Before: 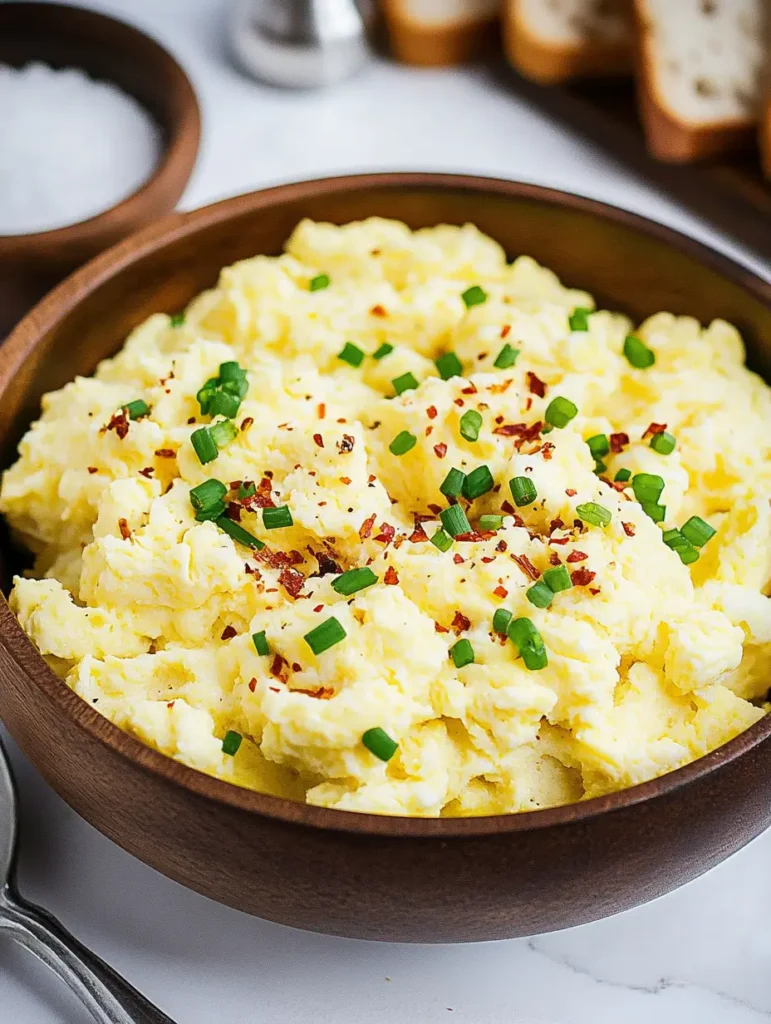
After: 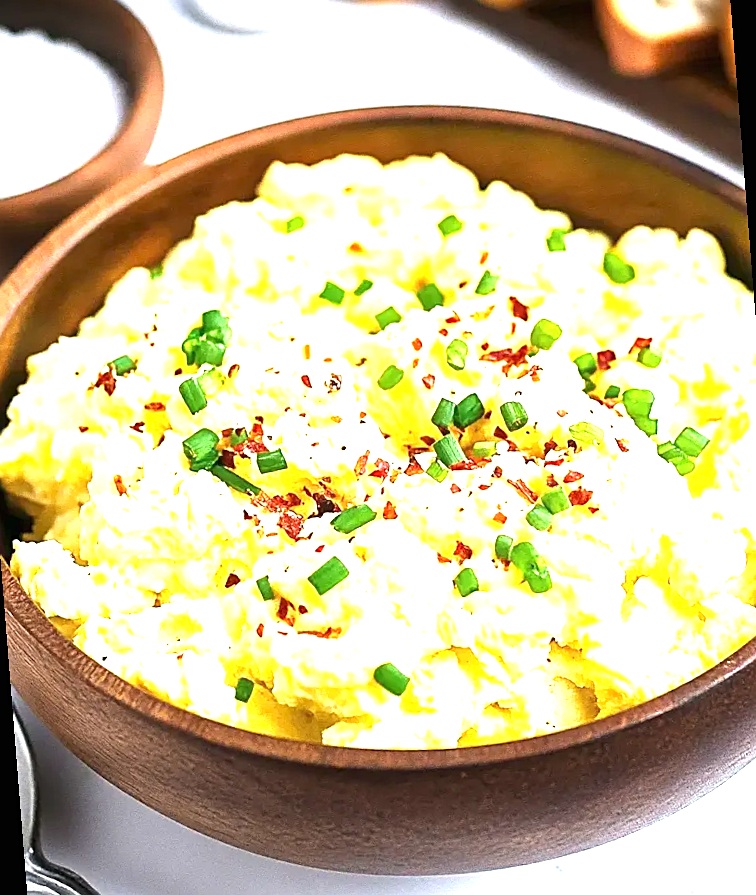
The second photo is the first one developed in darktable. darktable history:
rotate and perspective: rotation -4.57°, crop left 0.054, crop right 0.944, crop top 0.087, crop bottom 0.914
sharpen: on, module defaults
exposure: black level correction 0, exposure 1.6 EV, compensate exposure bias true, compensate highlight preservation false
